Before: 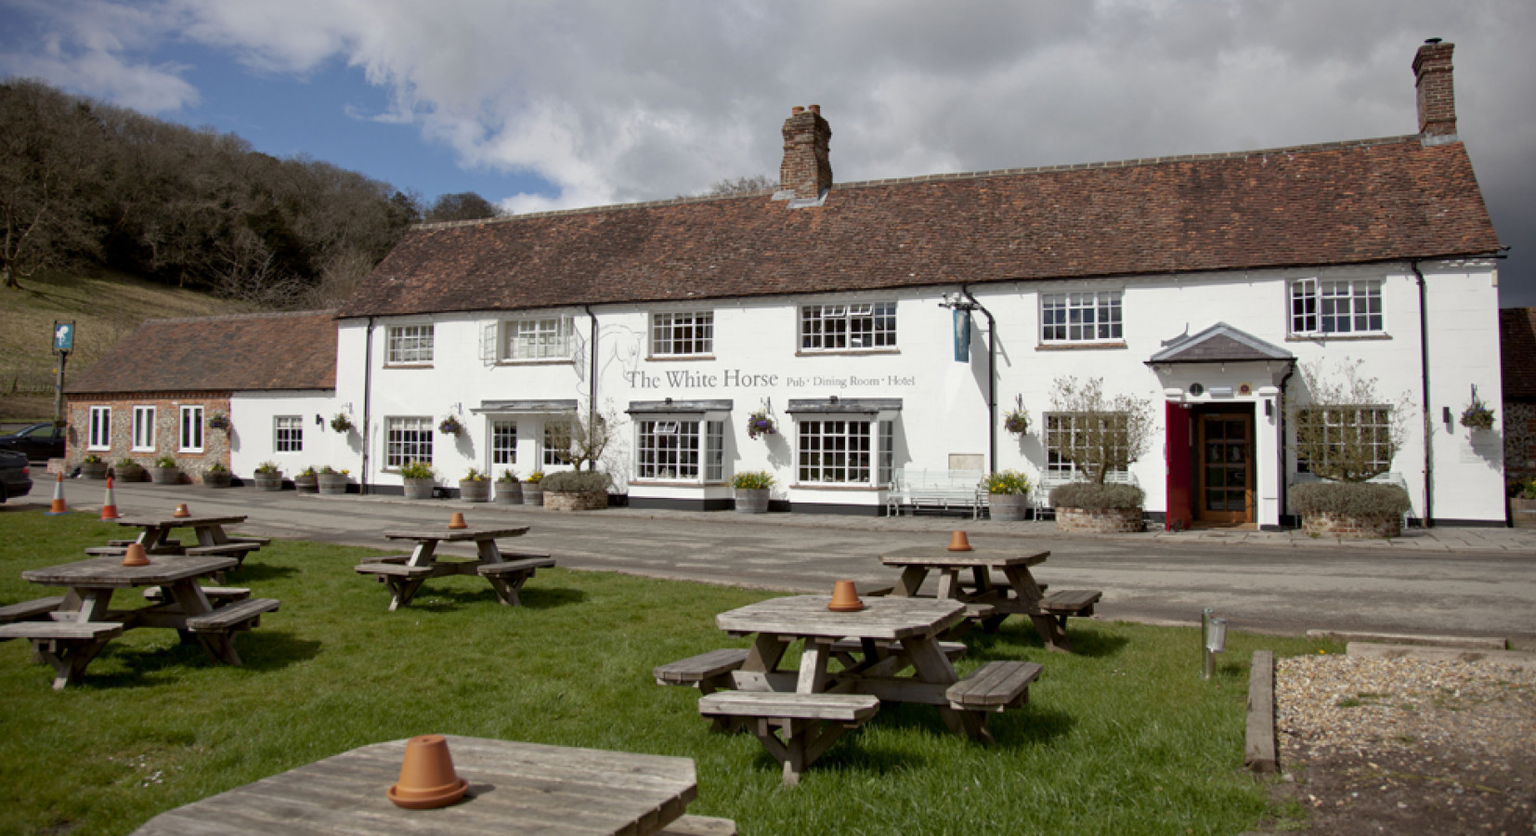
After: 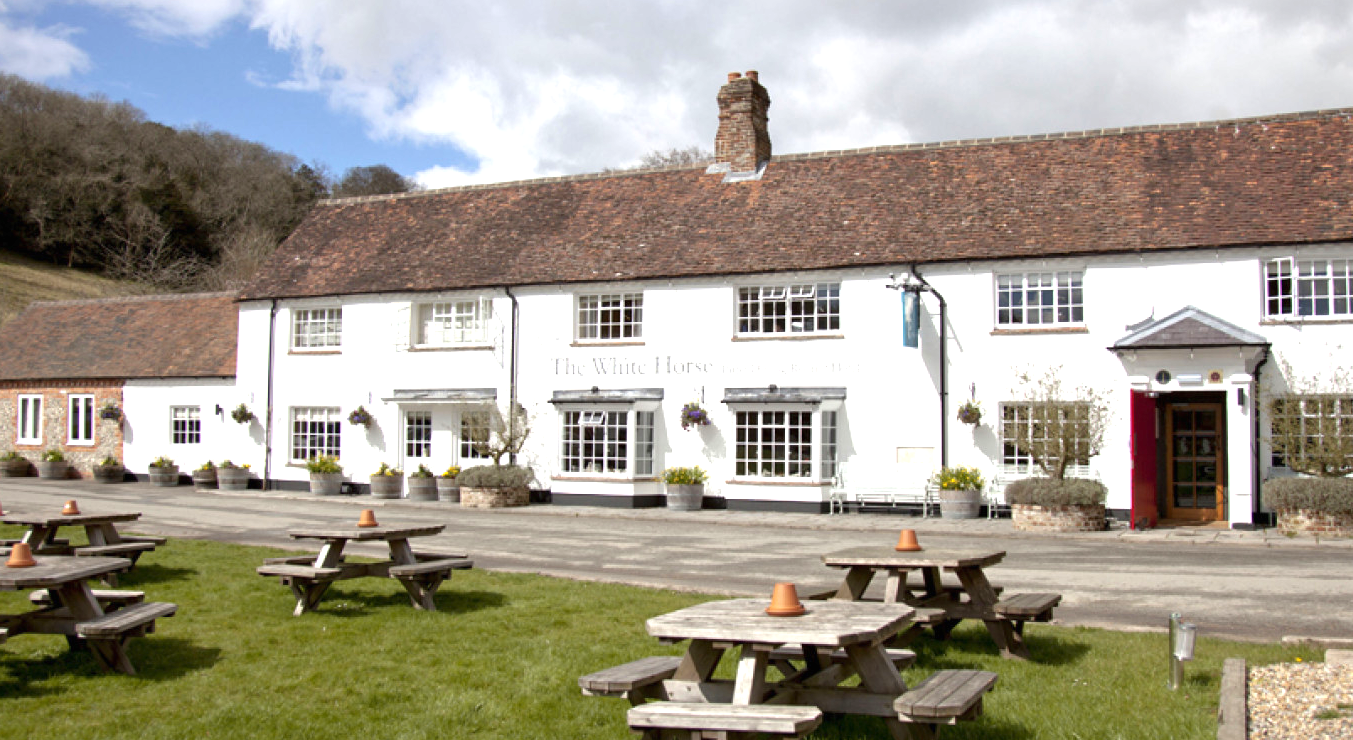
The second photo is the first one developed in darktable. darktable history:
exposure: black level correction 0, exposure 1 EV, compensate highlight preservation false
crop and rotate: left 7.608%, top 4.703%, right 10.532%, bottom 12.995%
color zones: curves: ch2 [(0, 0.5) (0.143, 0.5) (0.286, 0.489) (0.415, 0.421) (0.571, 0.5) (0.714, 0.5) (0.857, 0.5) (1, 0.5)], mix 39.64%
